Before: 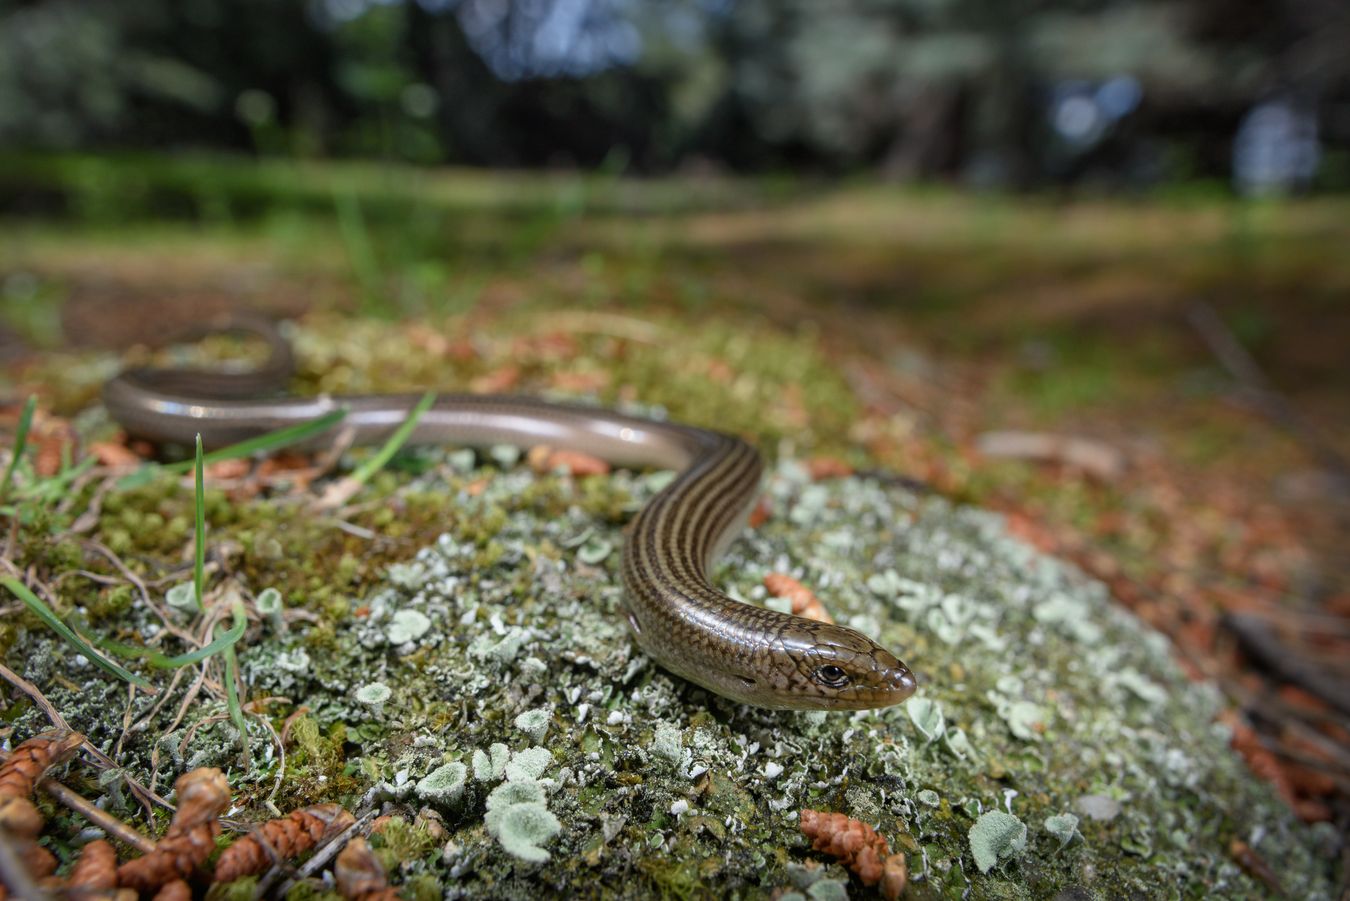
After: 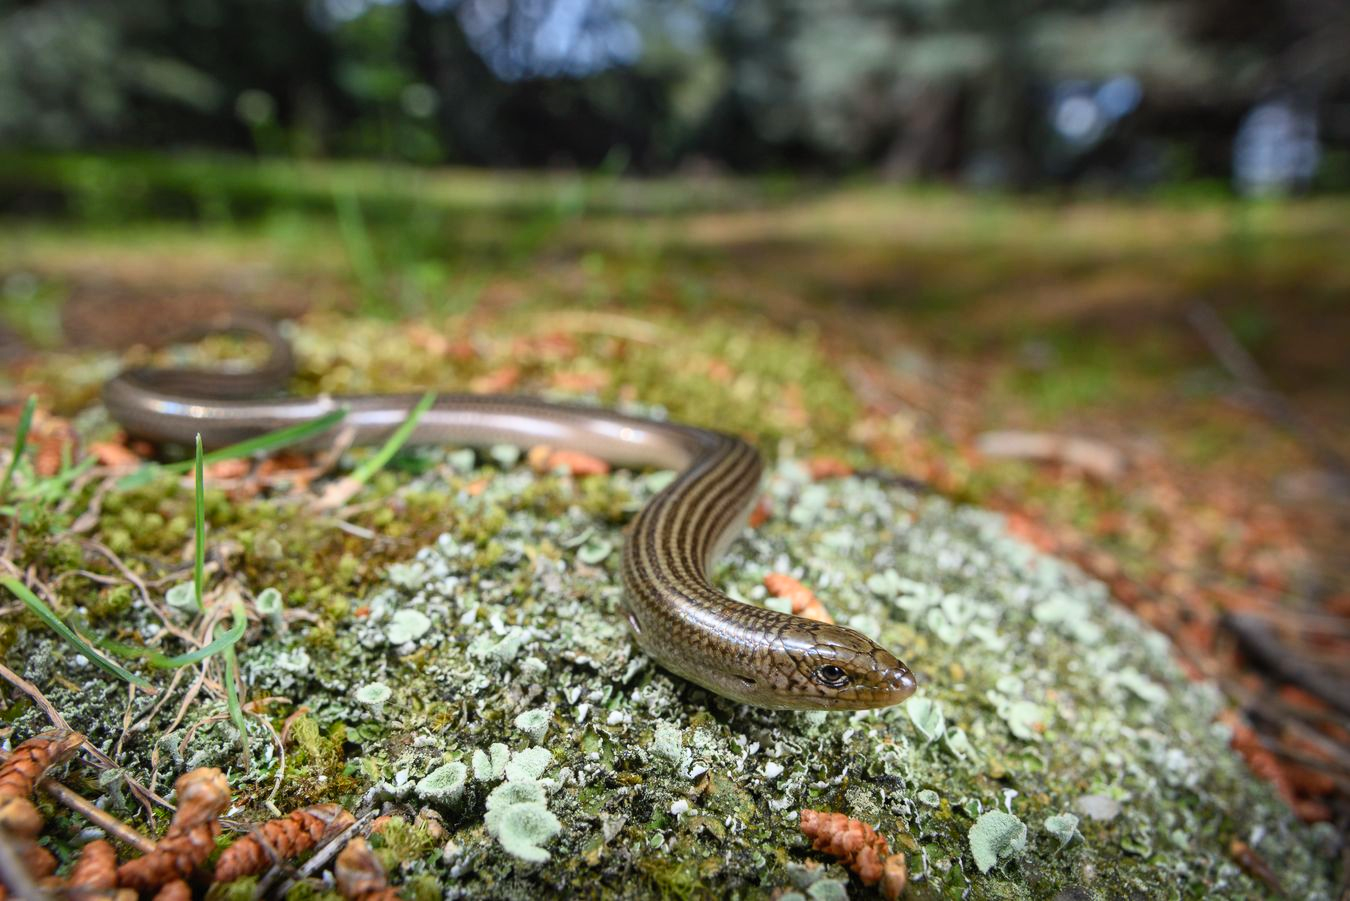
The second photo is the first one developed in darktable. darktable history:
contrast brightness saturation: contrast 0.2, brightness 0.16, saturation 0.22
tone equalizer: on, module defaults
